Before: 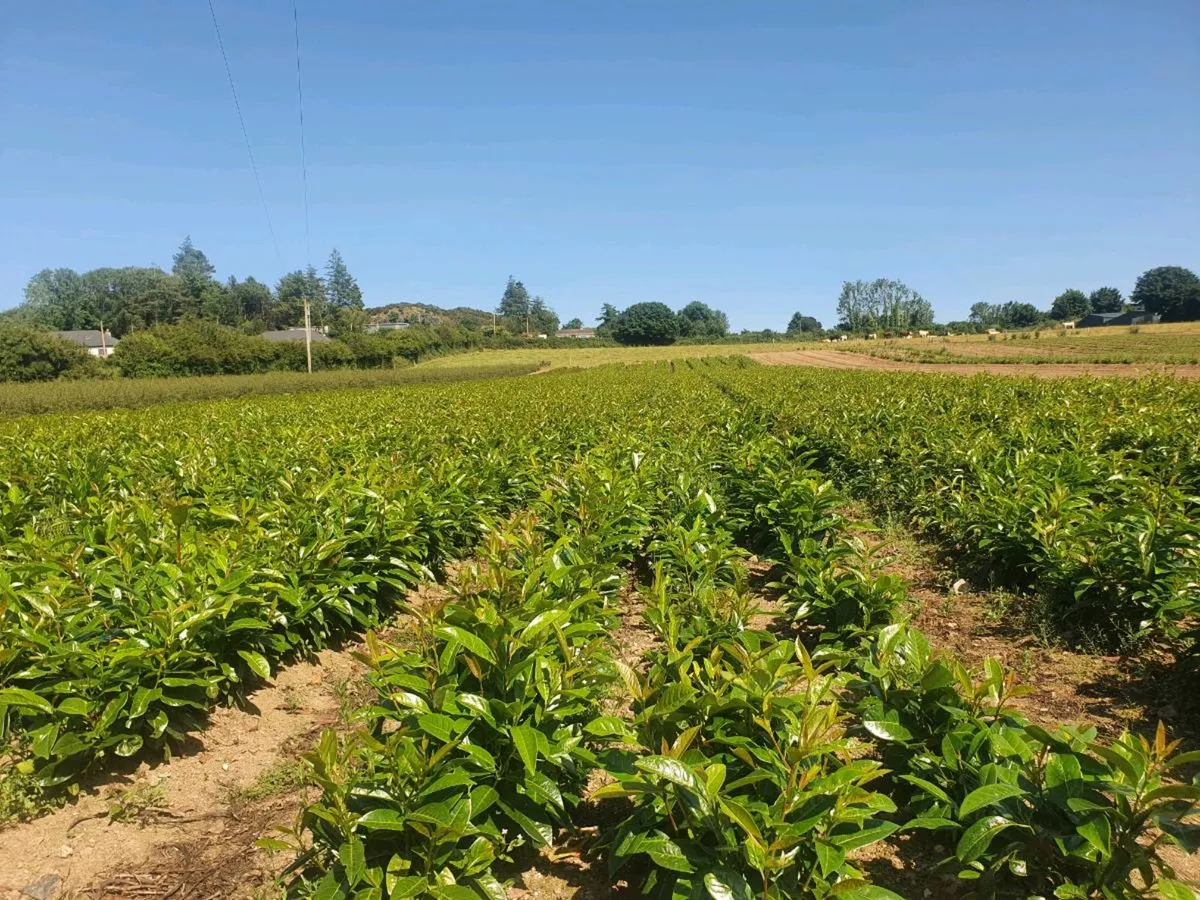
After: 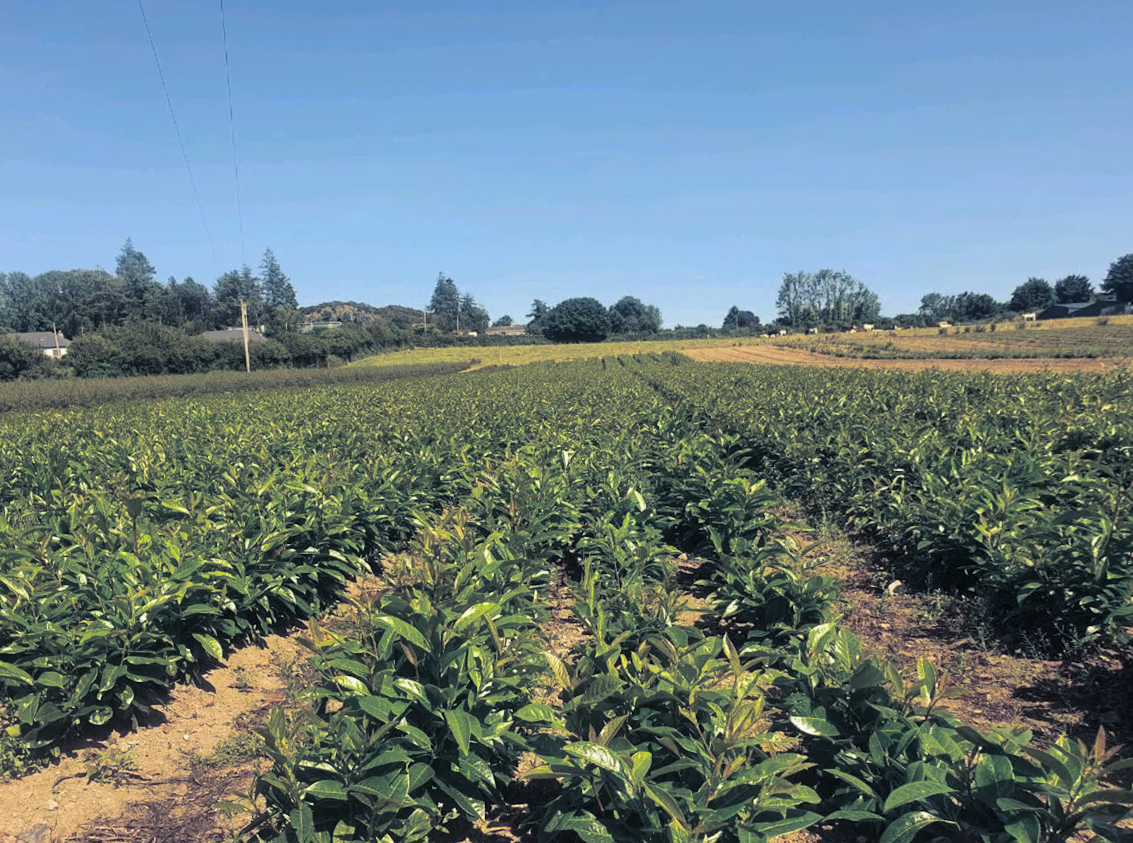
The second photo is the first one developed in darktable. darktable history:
rotate and perspective: rotation 0.062°, lens shift (vertical) 0.115, lens shift (horizontal) -0.133, crop left 0.047, crop right 0.94, crop top 0.061, crop bottom 0.94
split-toning: shadows › hue 230.4°
